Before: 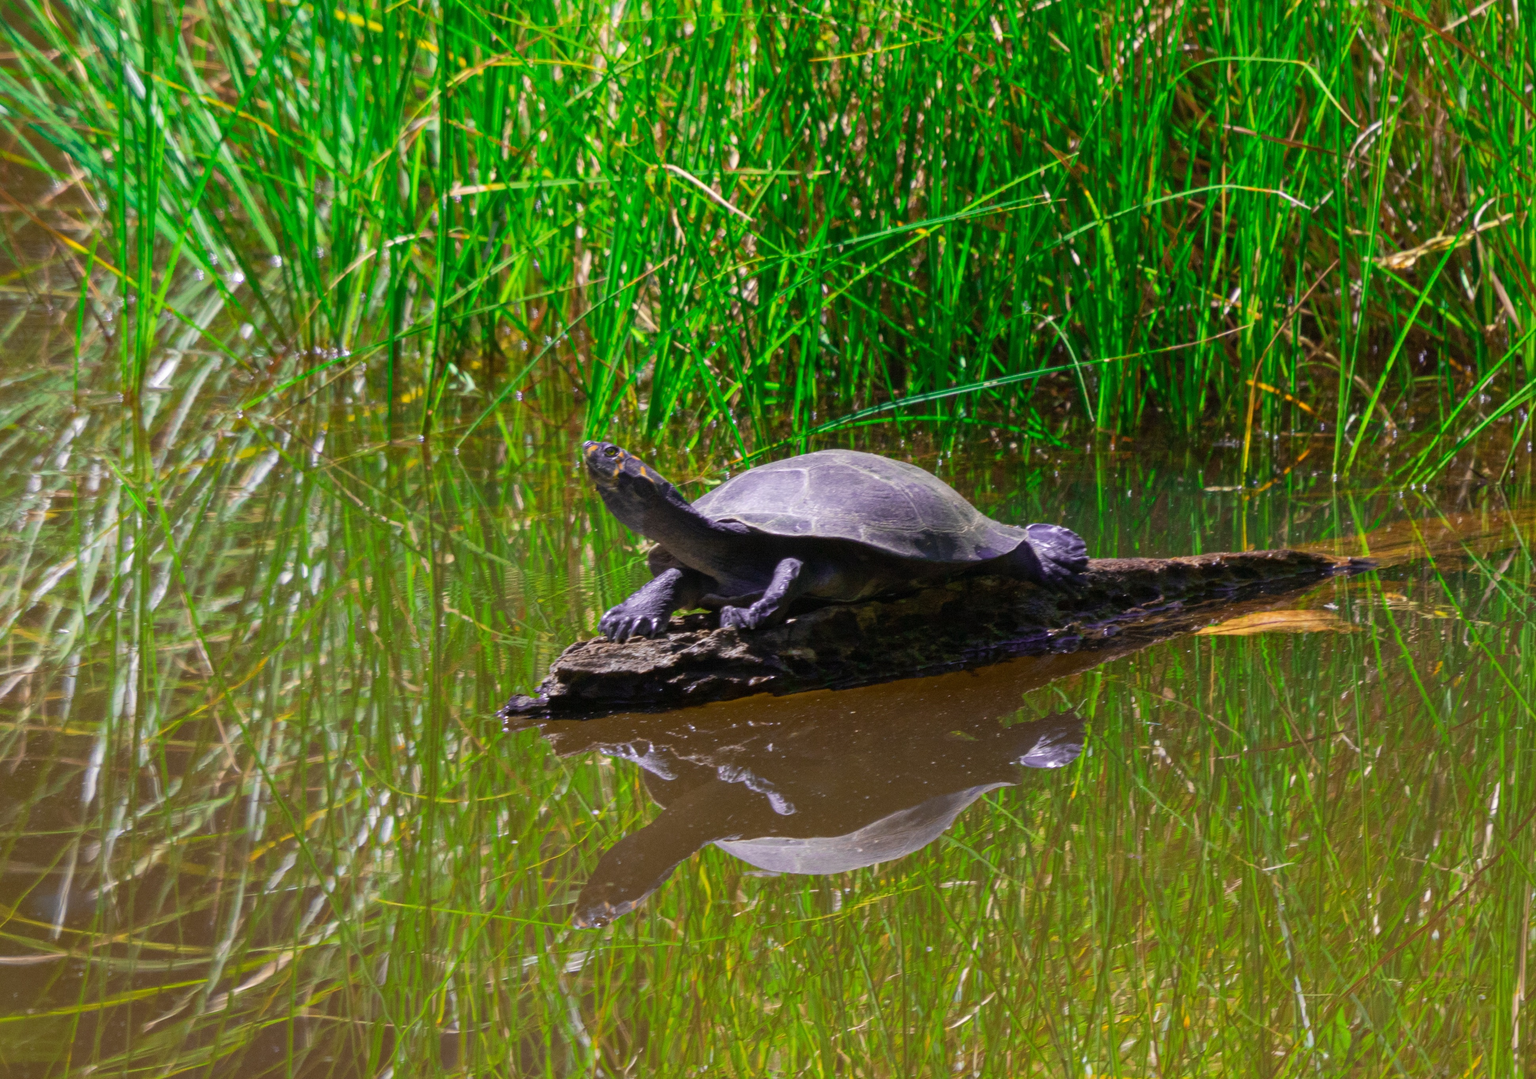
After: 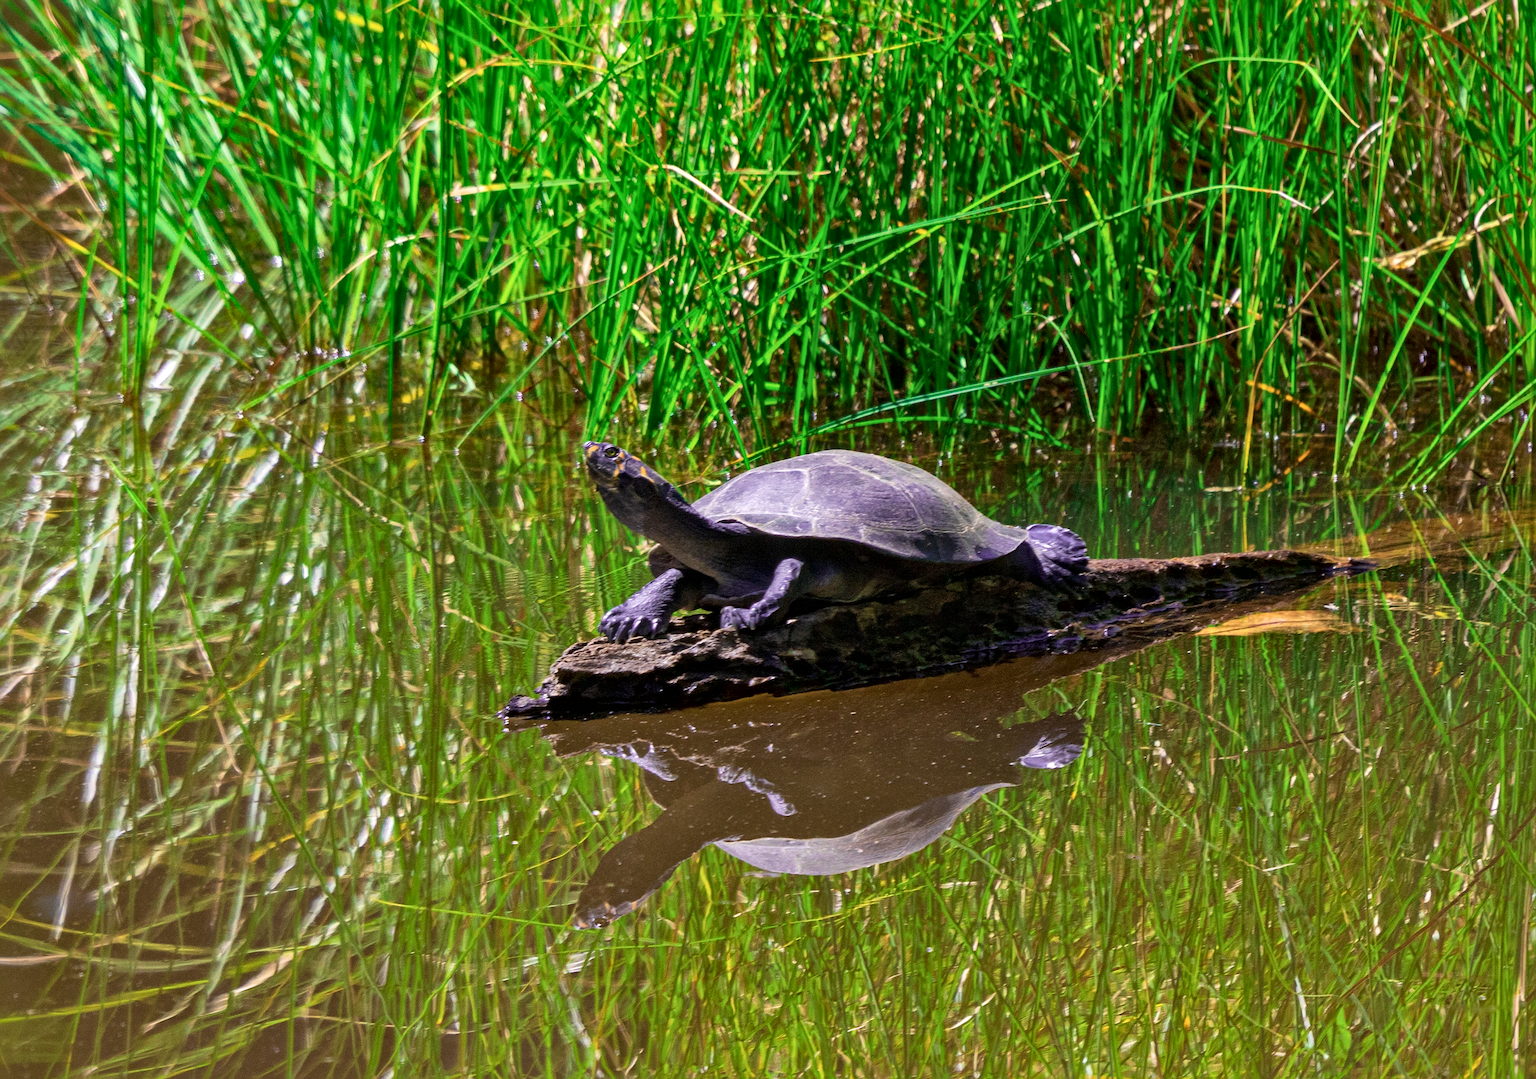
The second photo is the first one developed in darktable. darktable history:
local contrast: mode bilateral grid, contrast 26, coarseness 60, detail 152%, midtone range 0.2
sharpen: on, module defaults
velvia: on, module defaults
